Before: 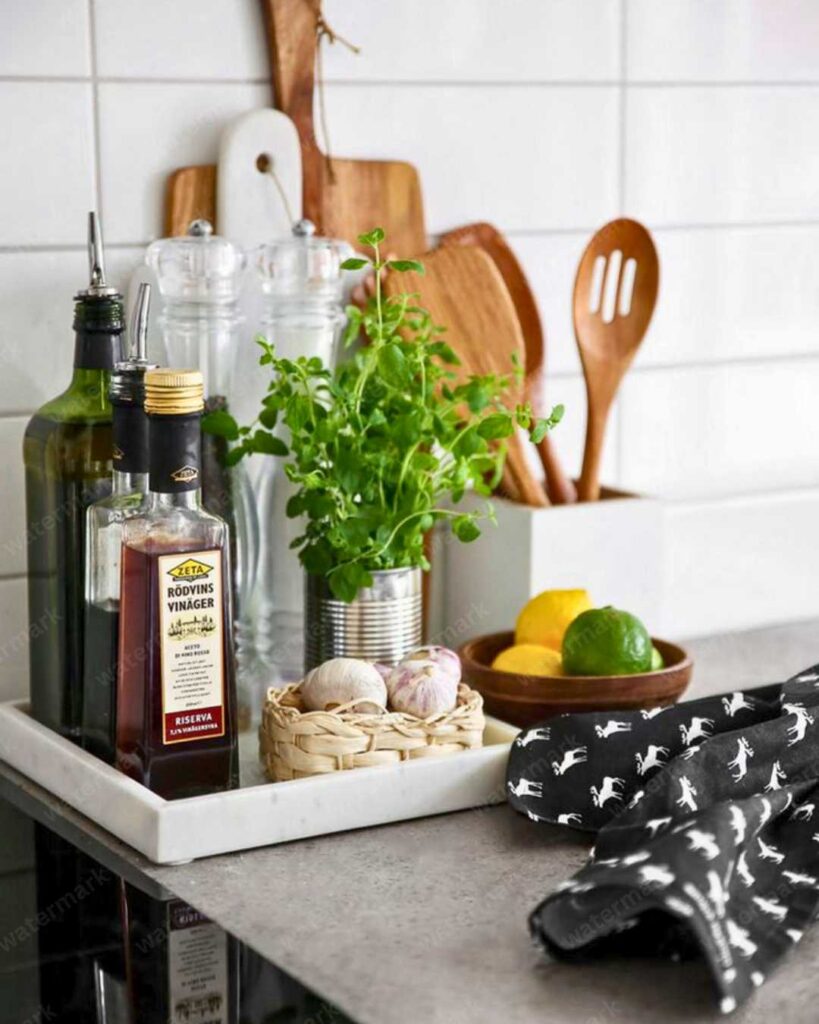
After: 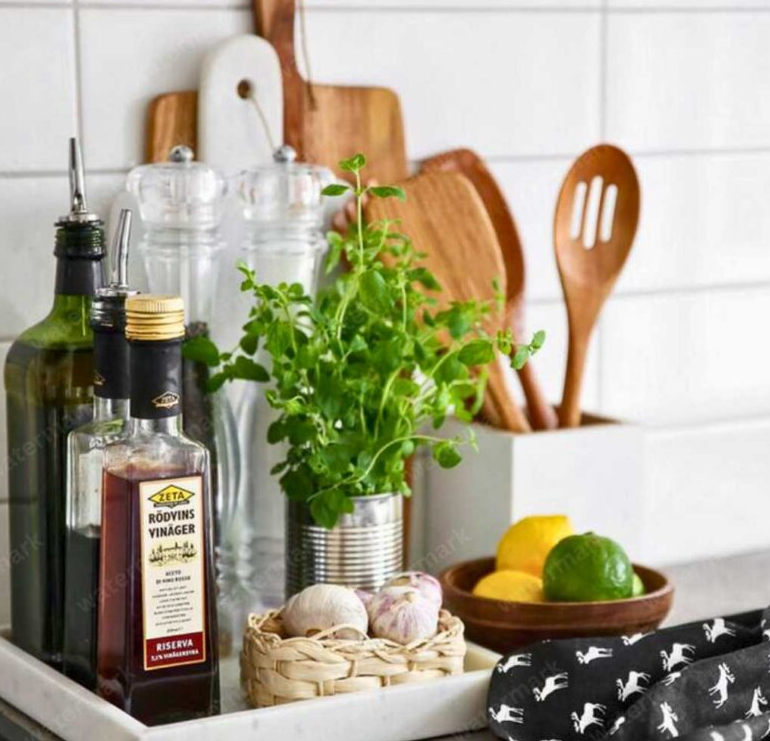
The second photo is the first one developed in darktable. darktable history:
crop: left 2.442%, top 7.317%, right 3.463%, bottom 20.231%
